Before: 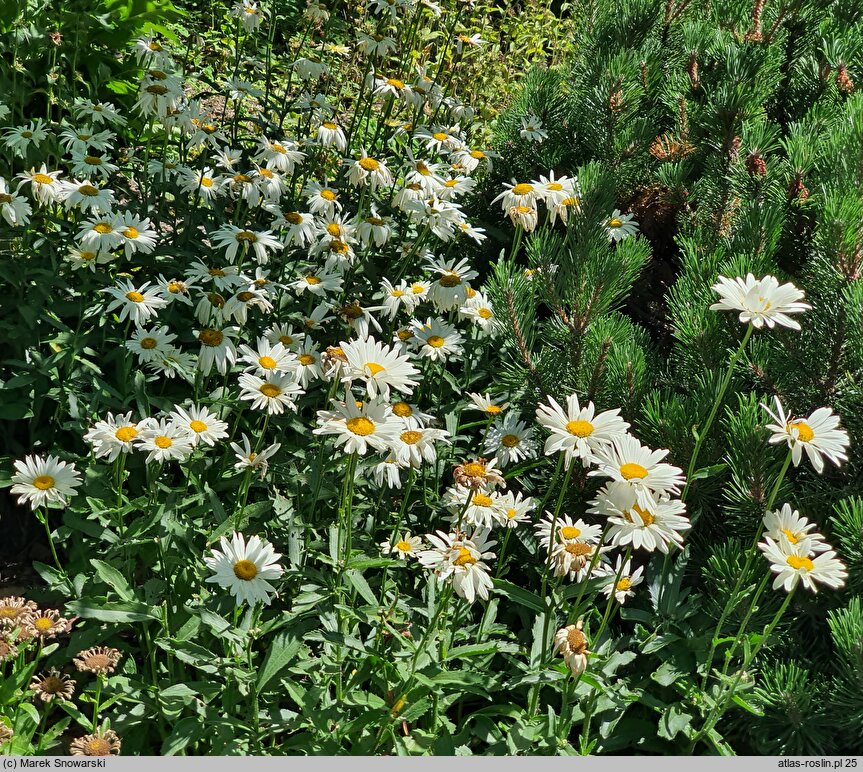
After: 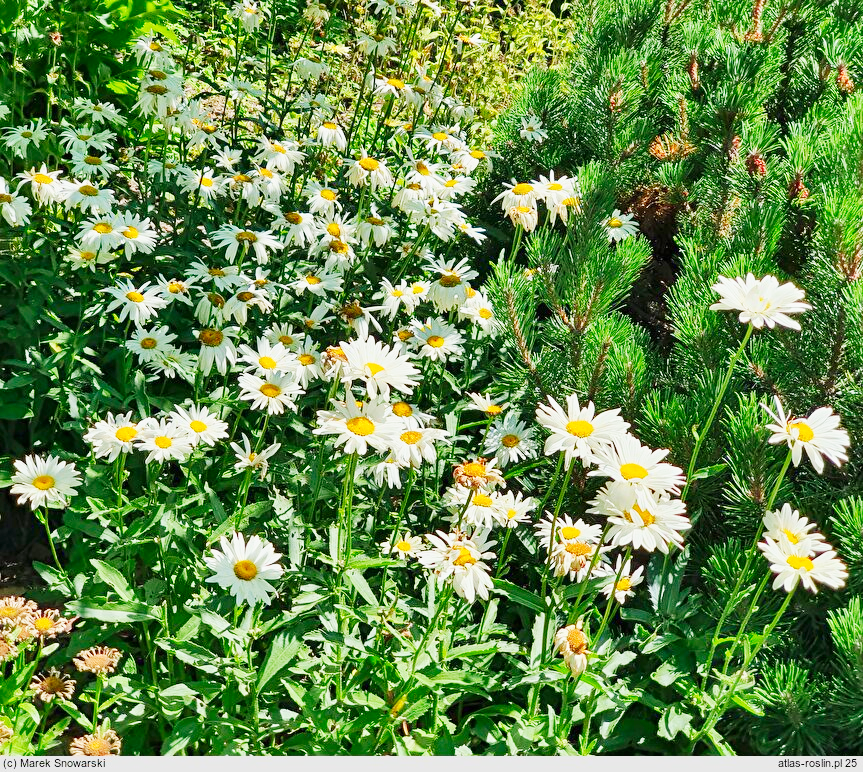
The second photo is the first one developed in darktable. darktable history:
color balance rgb: contrast -30%
base curve: curves: ch0 [(0, 0) (0.007, 0.004) (0.027, 0.03) (0.046, 0.07) (0.207, 0.54) (0.442, 0.872) (0.673, 0.972) (1, 1)], preserve colors none
